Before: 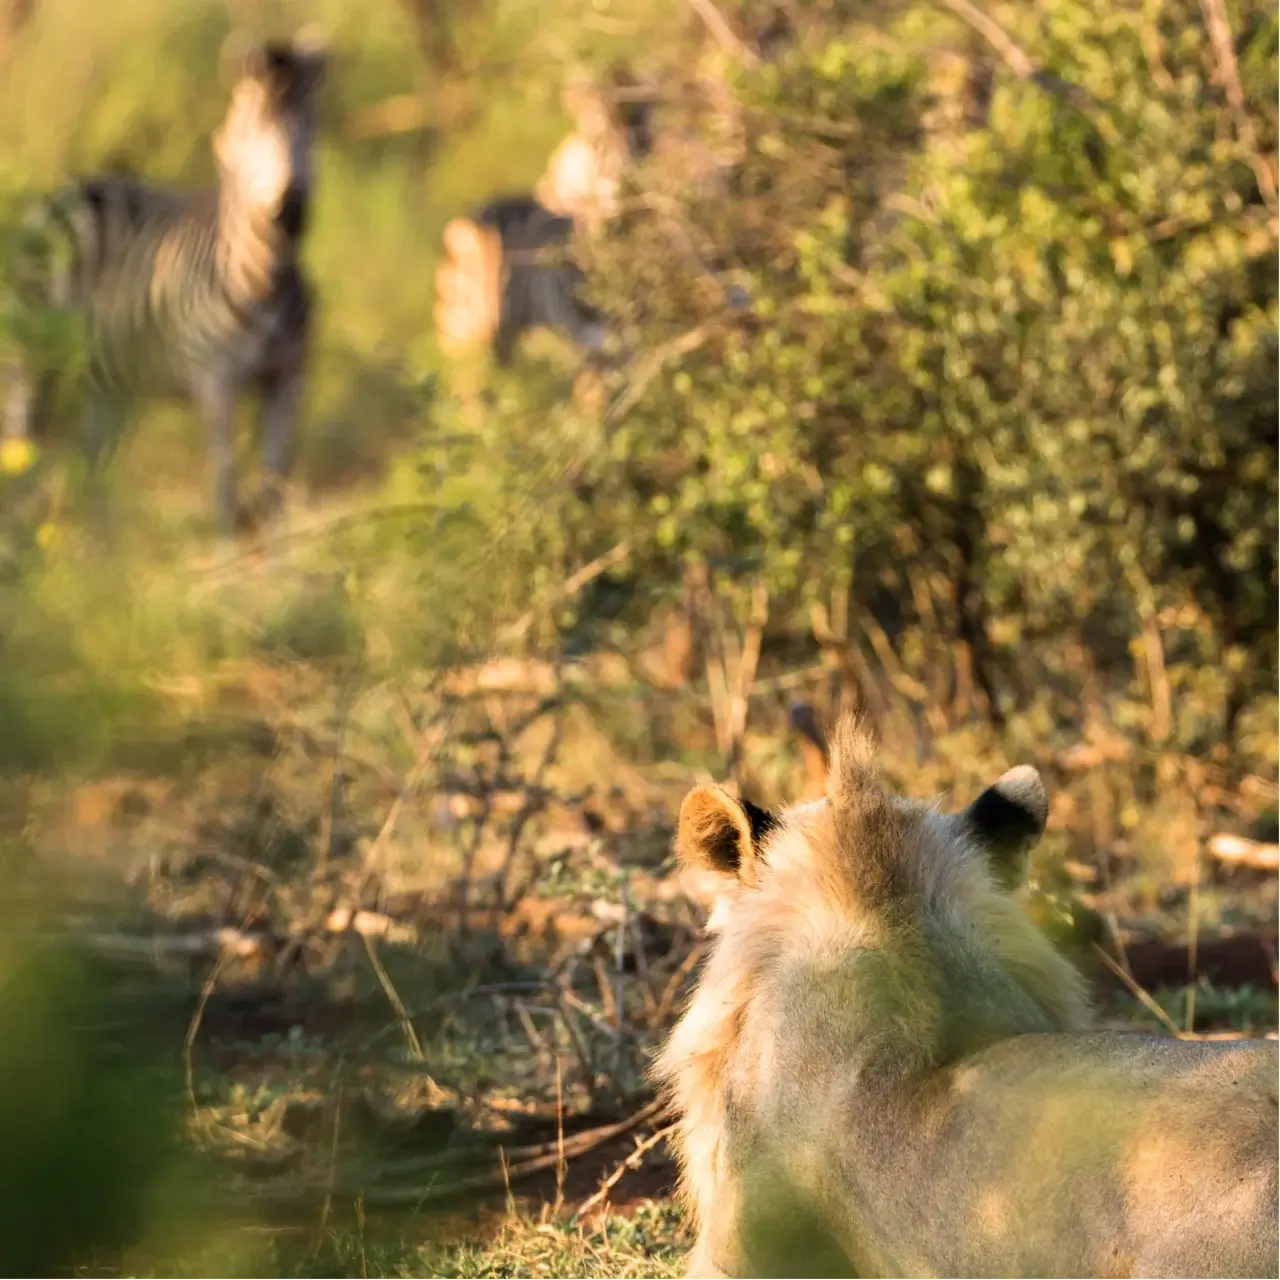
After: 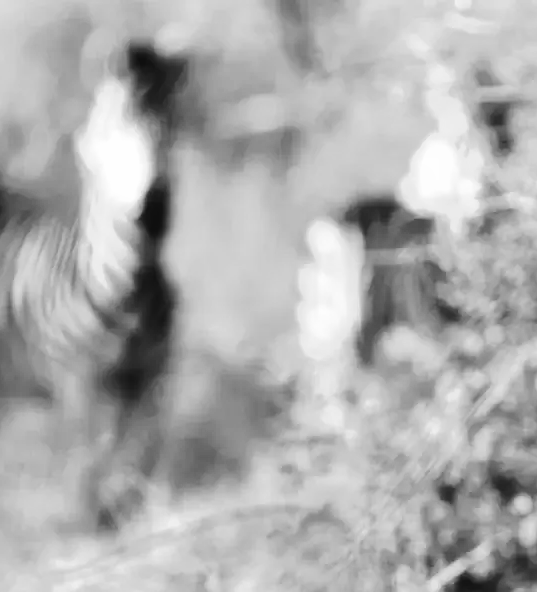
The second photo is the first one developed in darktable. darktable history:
crop and rotate: left 10.817%, top 0.062%, right 47.194%, bottom 53.626%
exposure: compensate highlight preservation false
color balance rgb: hue shift 180°, global vibrance 50%, contrast 0.32%
velvia: on, module defaults
tone curve: curves: ch0 [(0, 0) (0.003, 0.026) (0.011, 0.03) (0.025, 0.038) (0.044, 0.046) (0.069, 0.055) (0.1, 0.075) (0.136, 0.114) (0.177, 0.158) (0.224, 0.215) (0.277, 0.296) (0.335, 0.386) (0.399, 0.479) (0.468, 0.568) (0.543, 0.637) (0.623, 0.707) (0.709, 0.773) (0.801, 0.834) (0.898, 0.896) (1, 1)], preserve colors none
white balance: red 1, blue 1
tone equalizer: -8 EV -0.75 EV, -7 EV -0.7 EV, -6 EV -0.6 EV, -5 EV -0.4 EV, -3 EV 0.4 EV, -2 EV 0.6 EV, -1 EV 0.7 EV, +0 EV 0.75 EV, edges refinement/feathering 500, mask exposure compensation -1.57 EV, preserve details no
monochrome: on, module defaults
